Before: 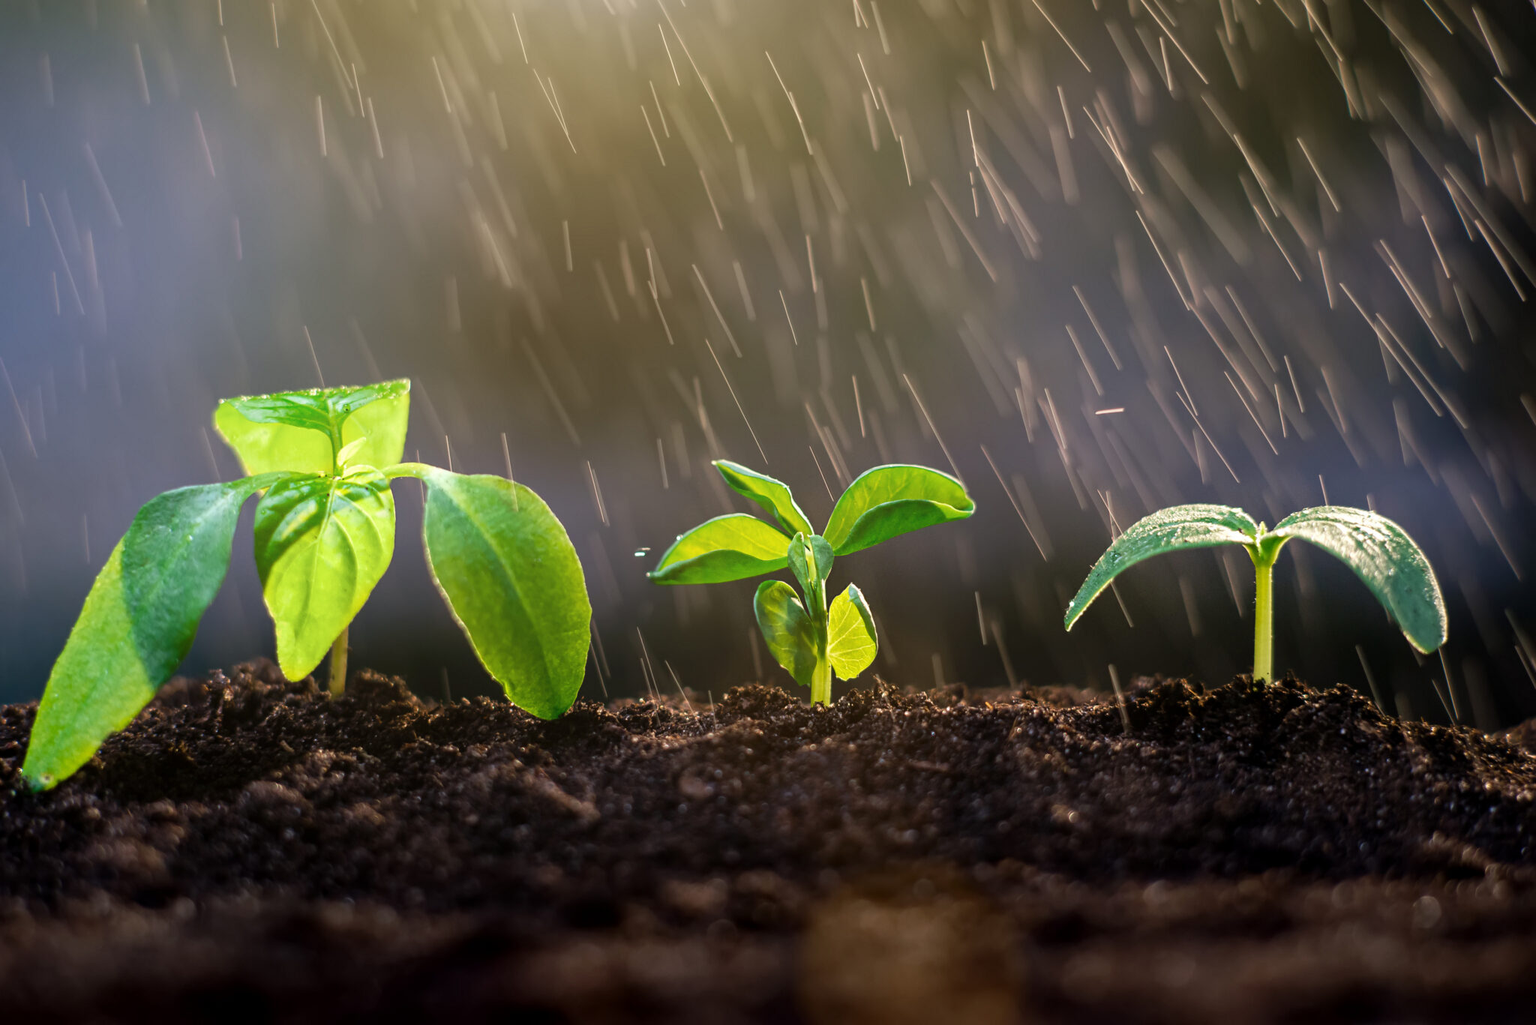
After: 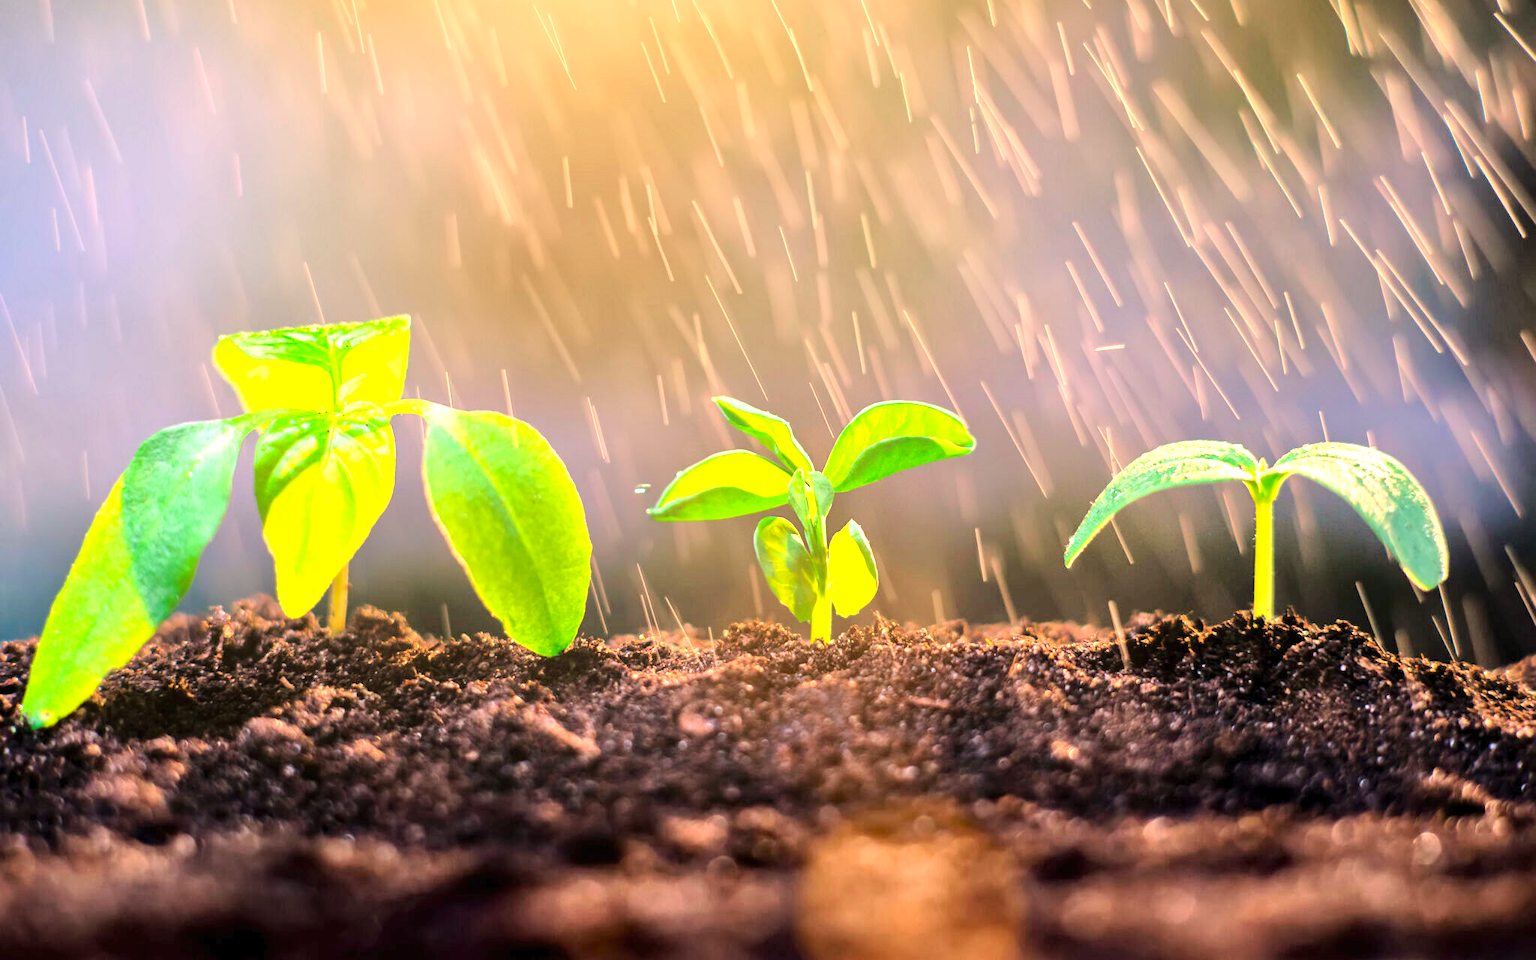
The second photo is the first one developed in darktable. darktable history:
crop and rotate: top 6.25%
tone equalizer: -7 EV 0.15 EV, -6 EV 0.6 EV, -5 EV 1.15 EV, -4 EV 1.33 EV, -3 EV 1.15 EV, -2 EV 0.6 EV, -1 EV 0.15 EV, mask exposure compensation -0.5 EV
contrast brightness saturation: contrast 0.2, brightness 0.16, saturation 0.22
exposure: exposure 1.16 EV, compensate exposure bias true, compensate highlight preservation false
white balance: red 1.127, blue 0.943
